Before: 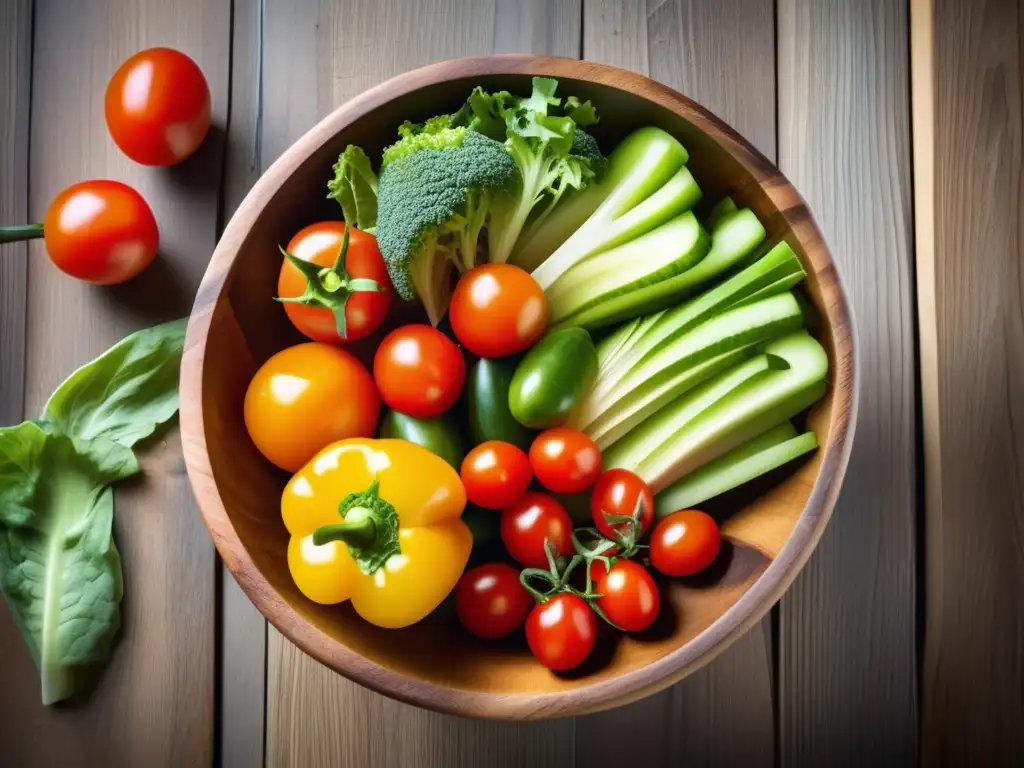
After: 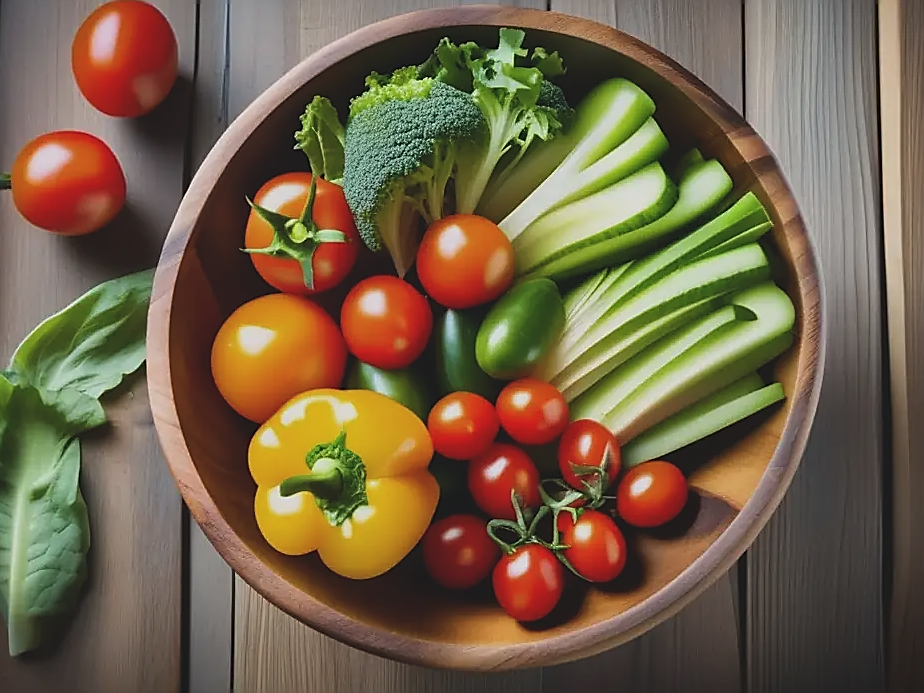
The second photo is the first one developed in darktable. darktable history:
crop: left 3.305%, top 6.436%, right 6.389%, bottom 3.258%
exposure: black level correction -0.015, exposure -0.5 EV, compensate highlight preservation false
sharpen: radius 1.4, amount 1.25, threshold 0.7
